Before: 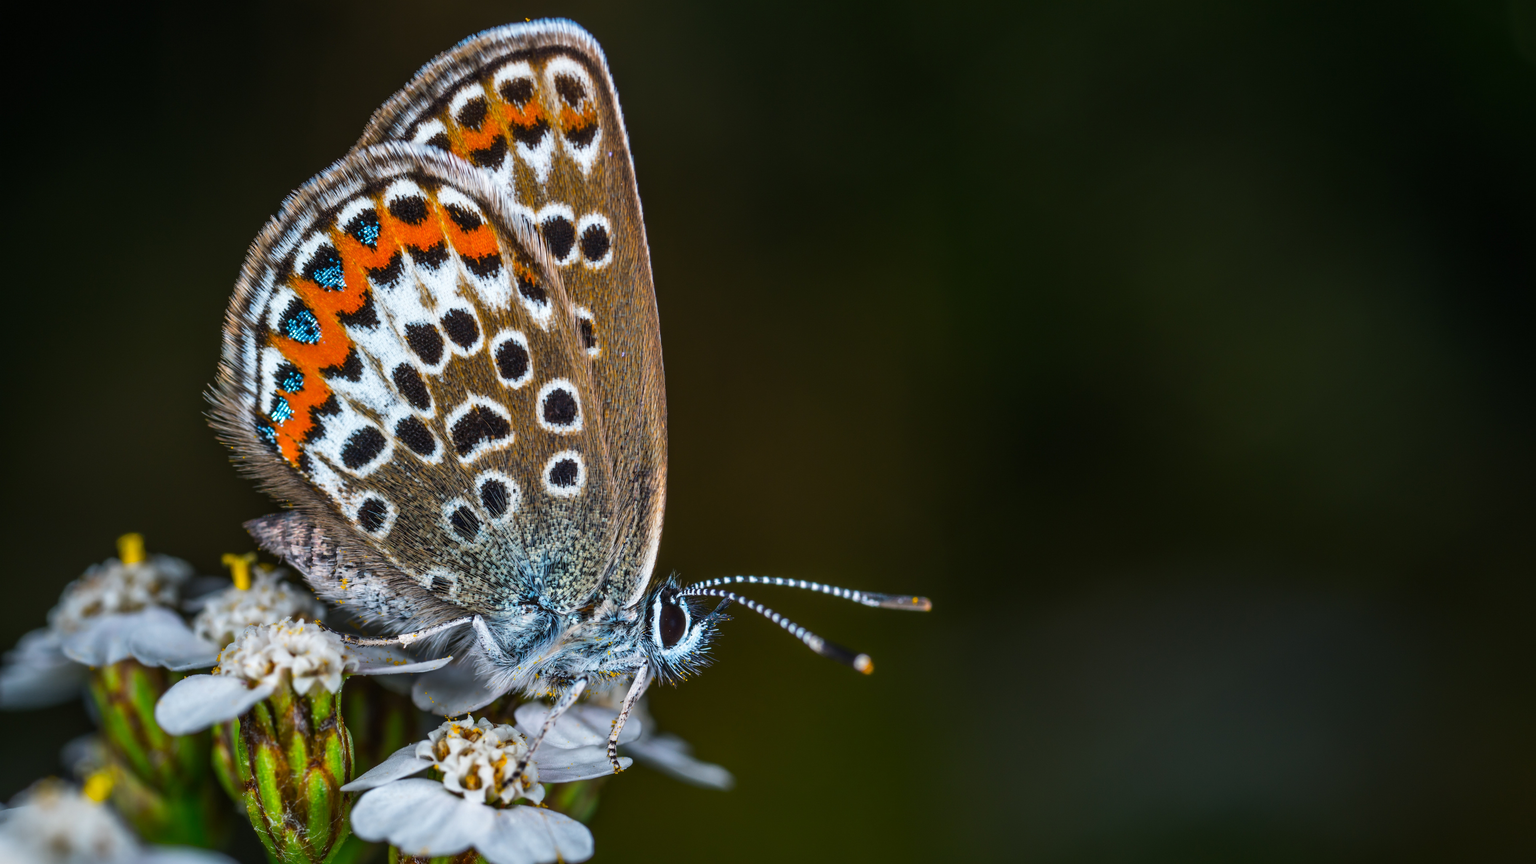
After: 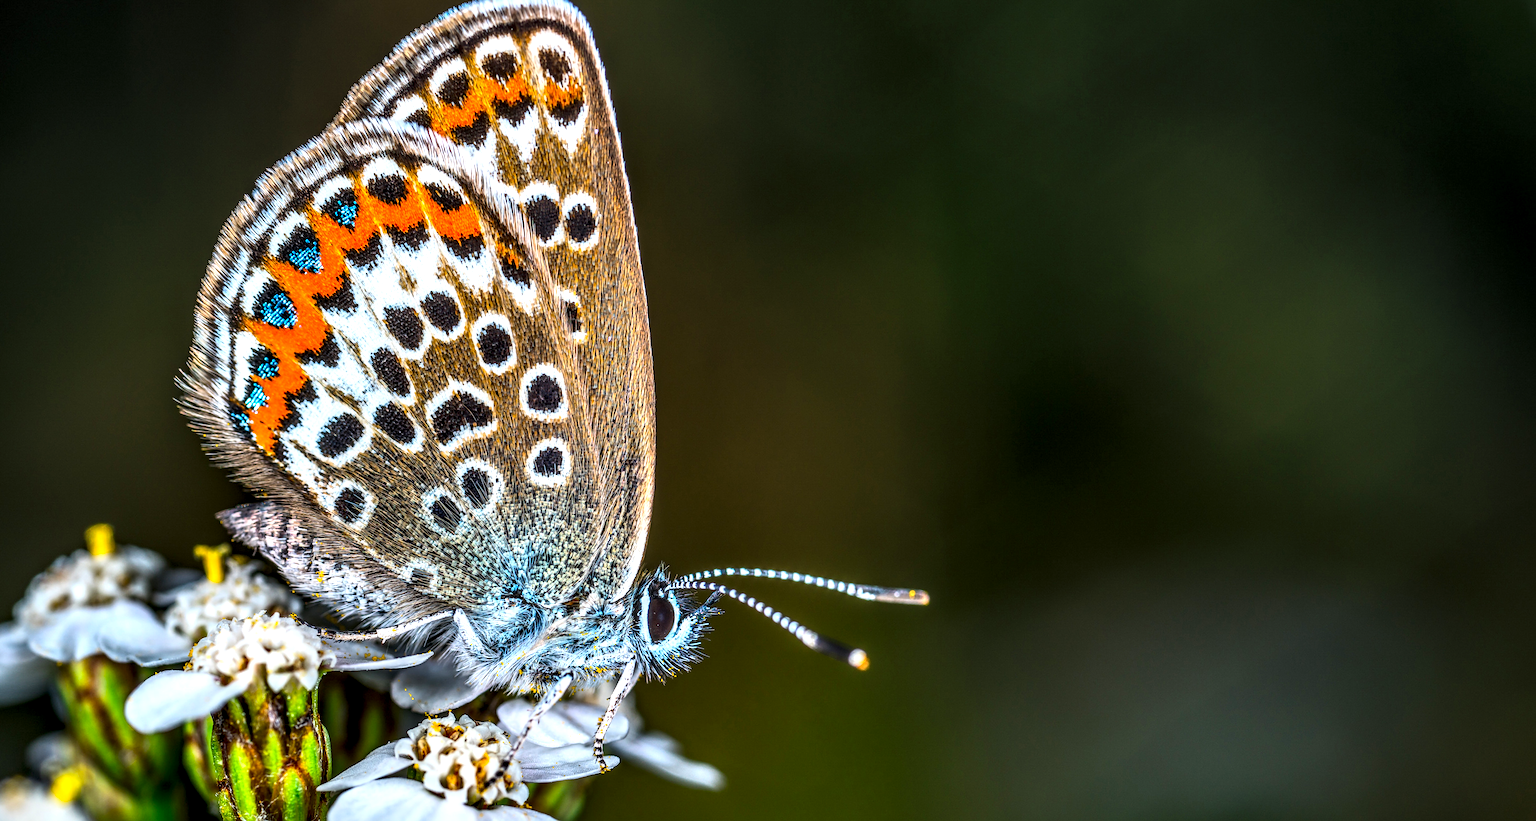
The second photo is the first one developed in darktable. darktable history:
crop: left 2.28%, top 3.228%, right 1.17%, bottom 4.987%
contrast brightness saturation: contrast 0.236, brightness 0.25, saturation 0.38
sharpen: on, module defaults
local contrast: highlights 18%, detail 188%
